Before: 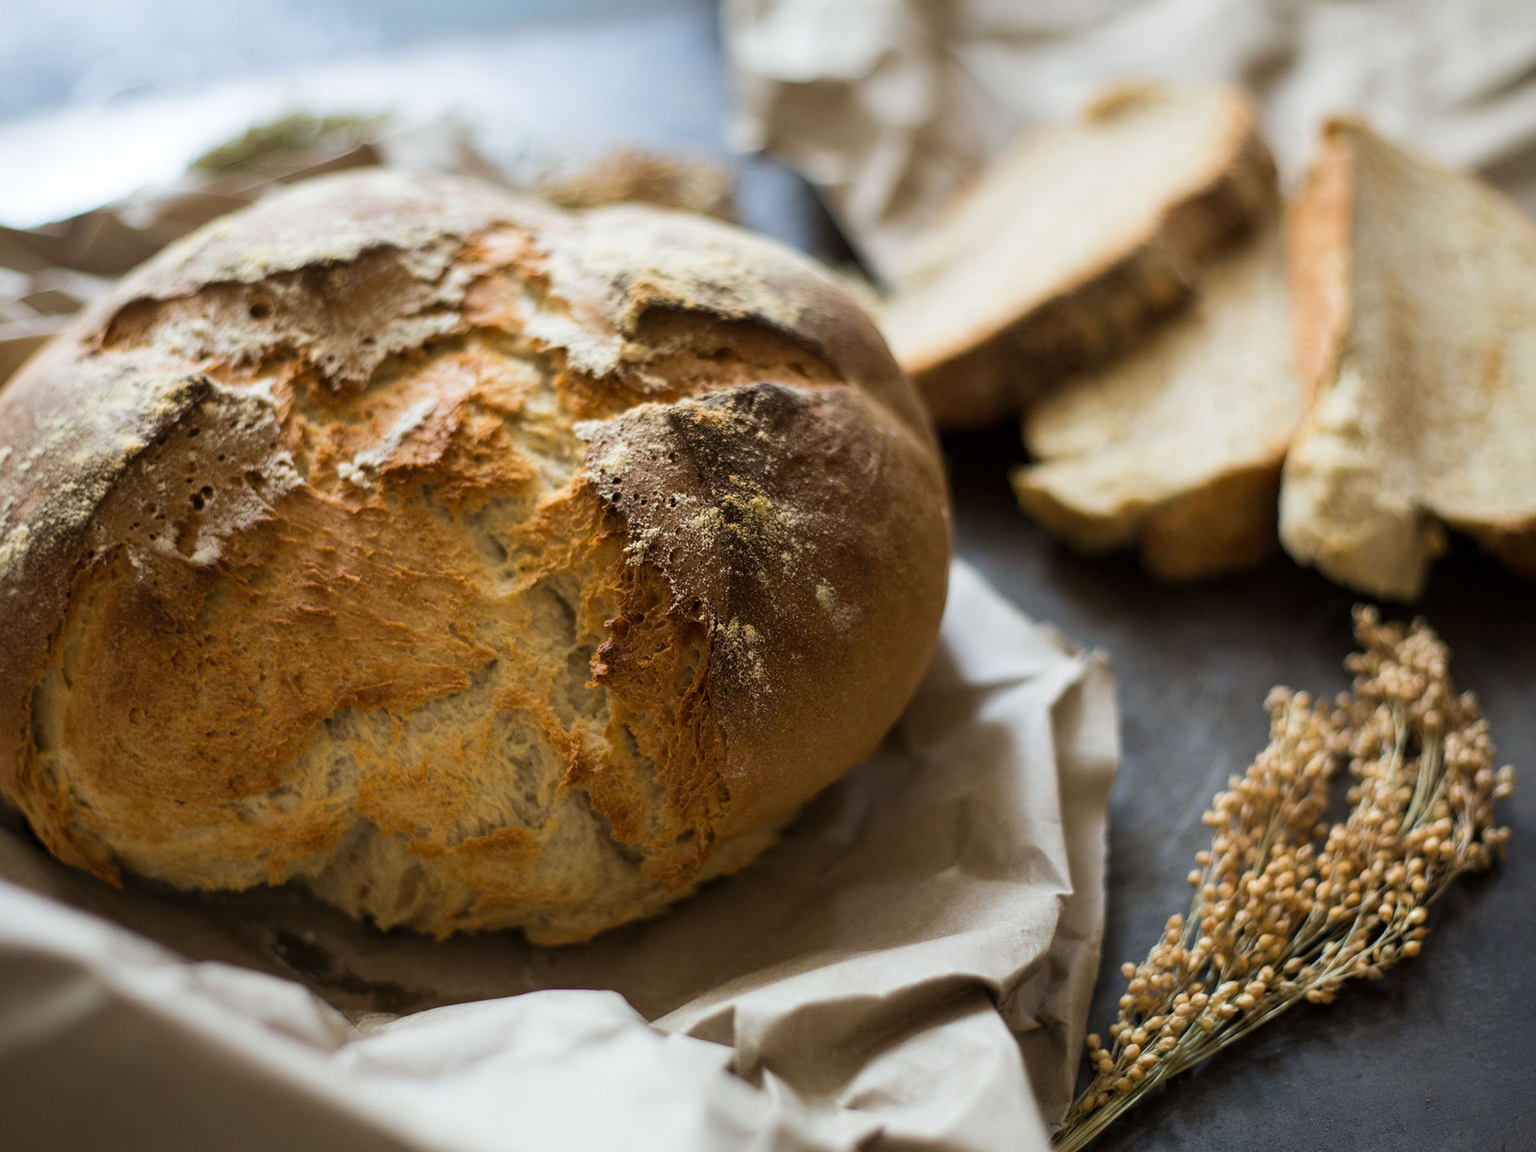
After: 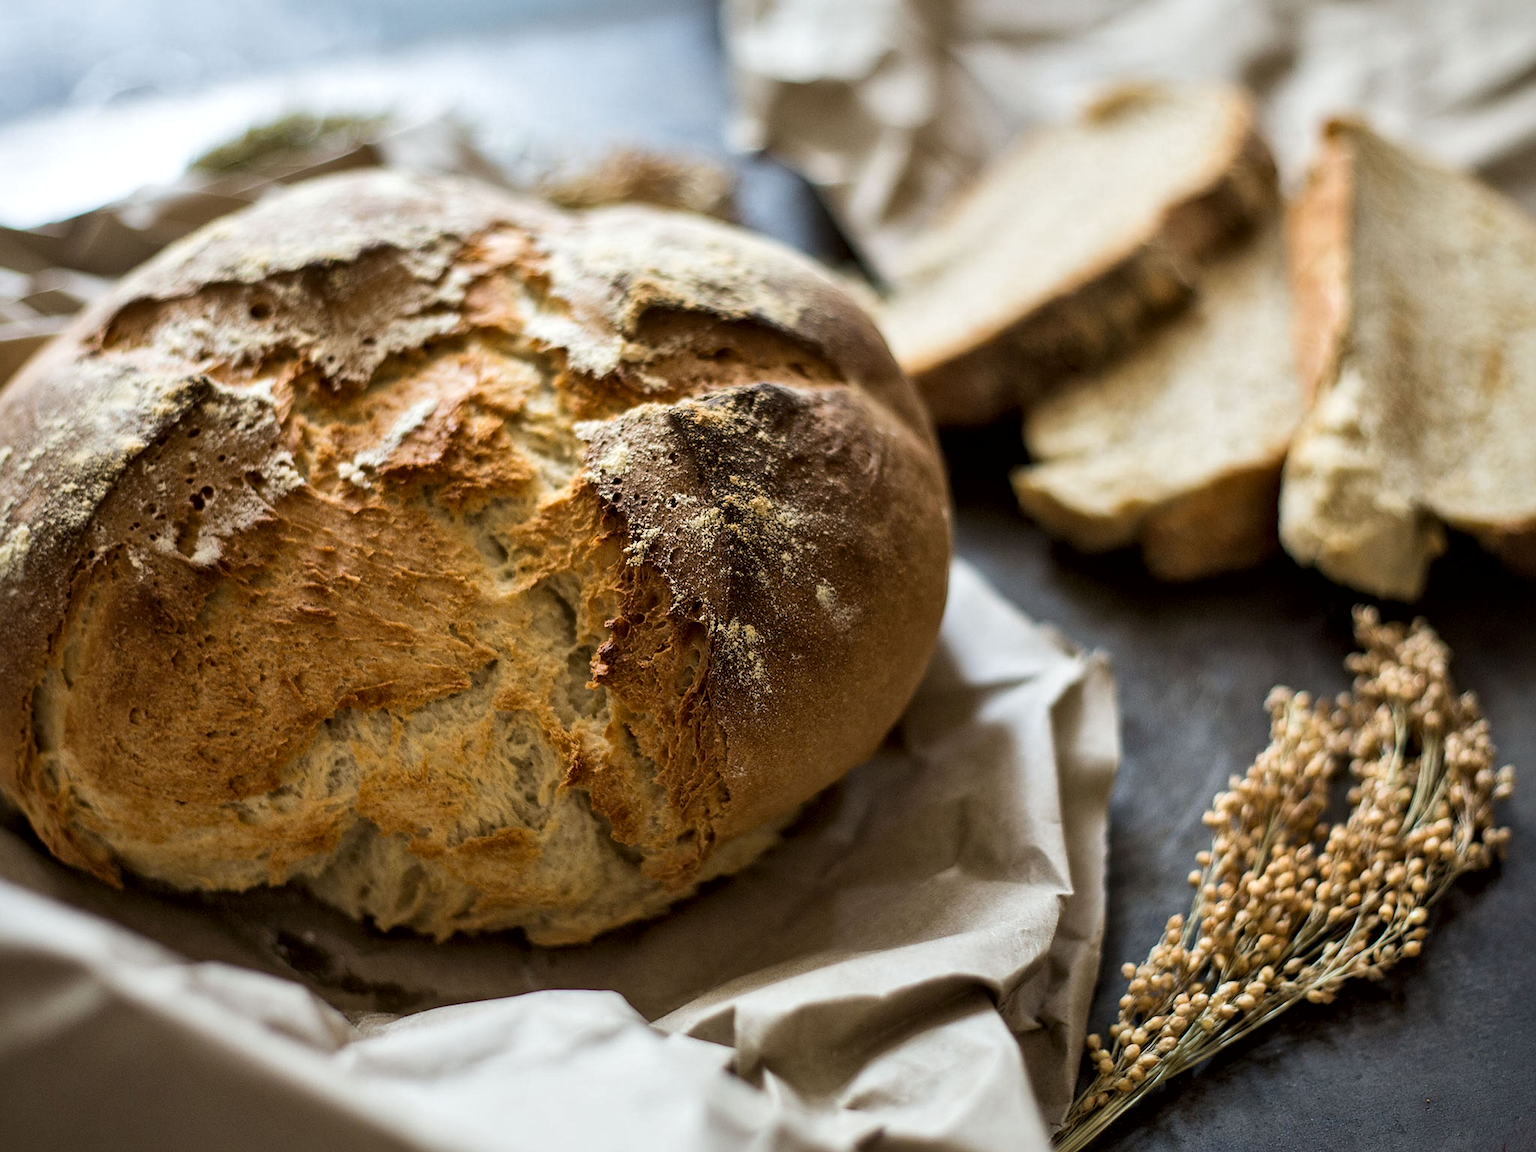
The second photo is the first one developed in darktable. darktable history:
white balance: emerald 1
local contrast: mode bilateral grid, contrast 25, coarseness 60, detail 151%, midtone range 0.2
sharpen: on, module defaults
